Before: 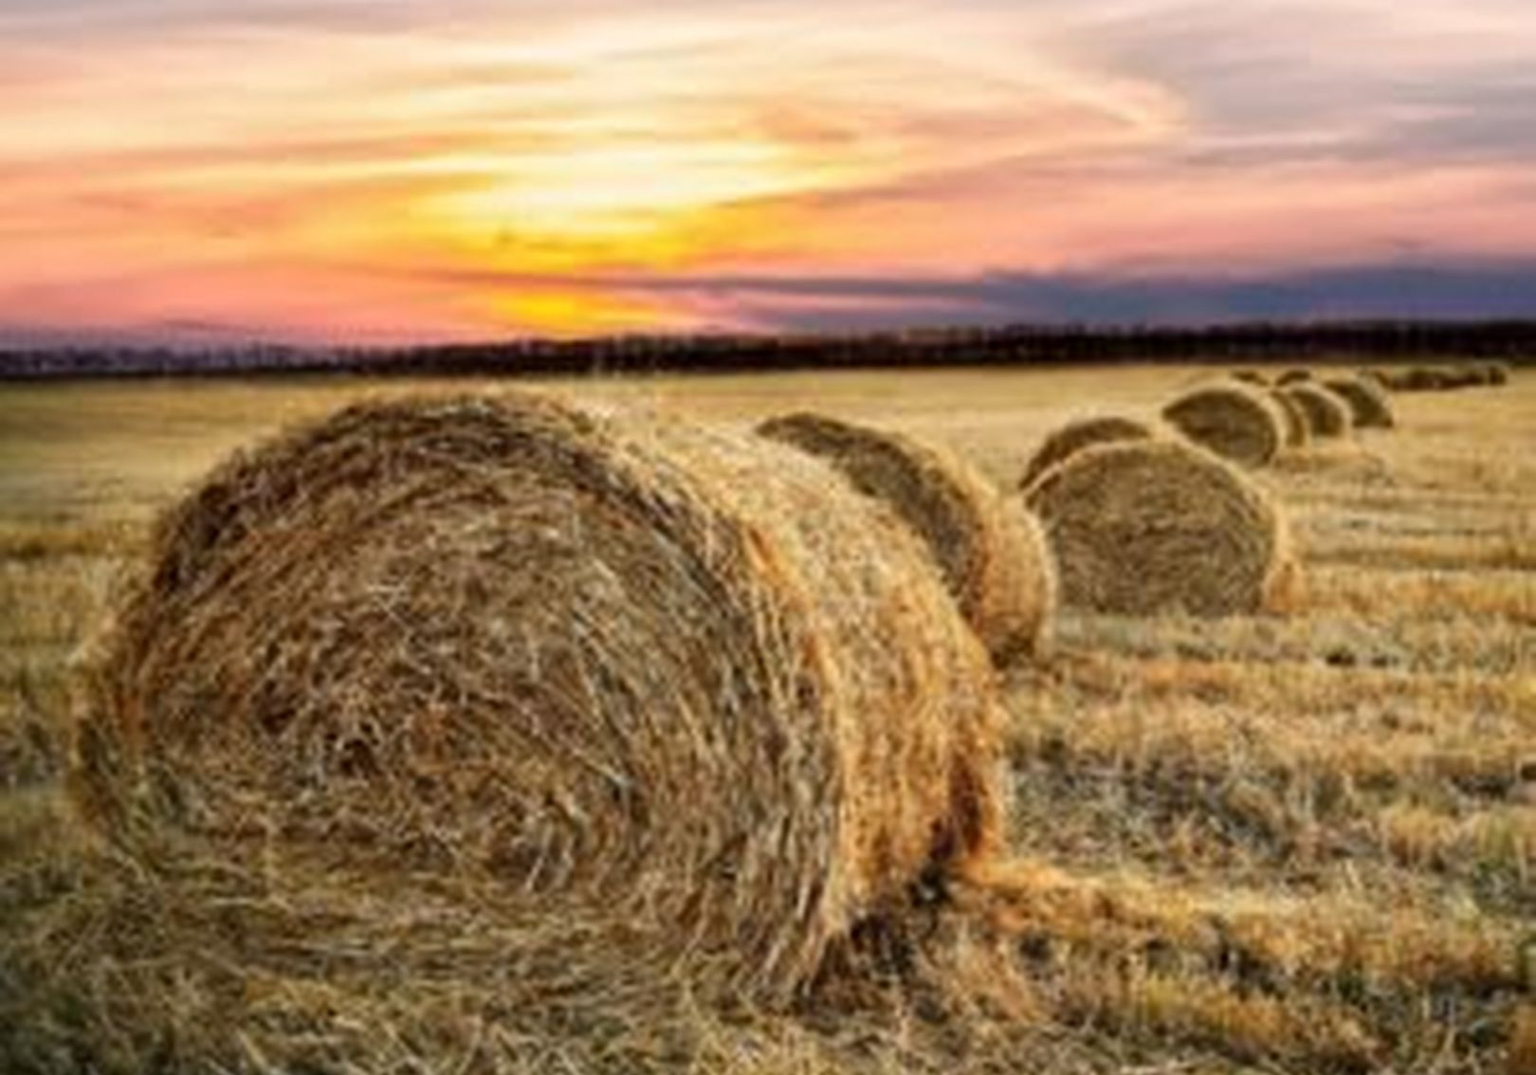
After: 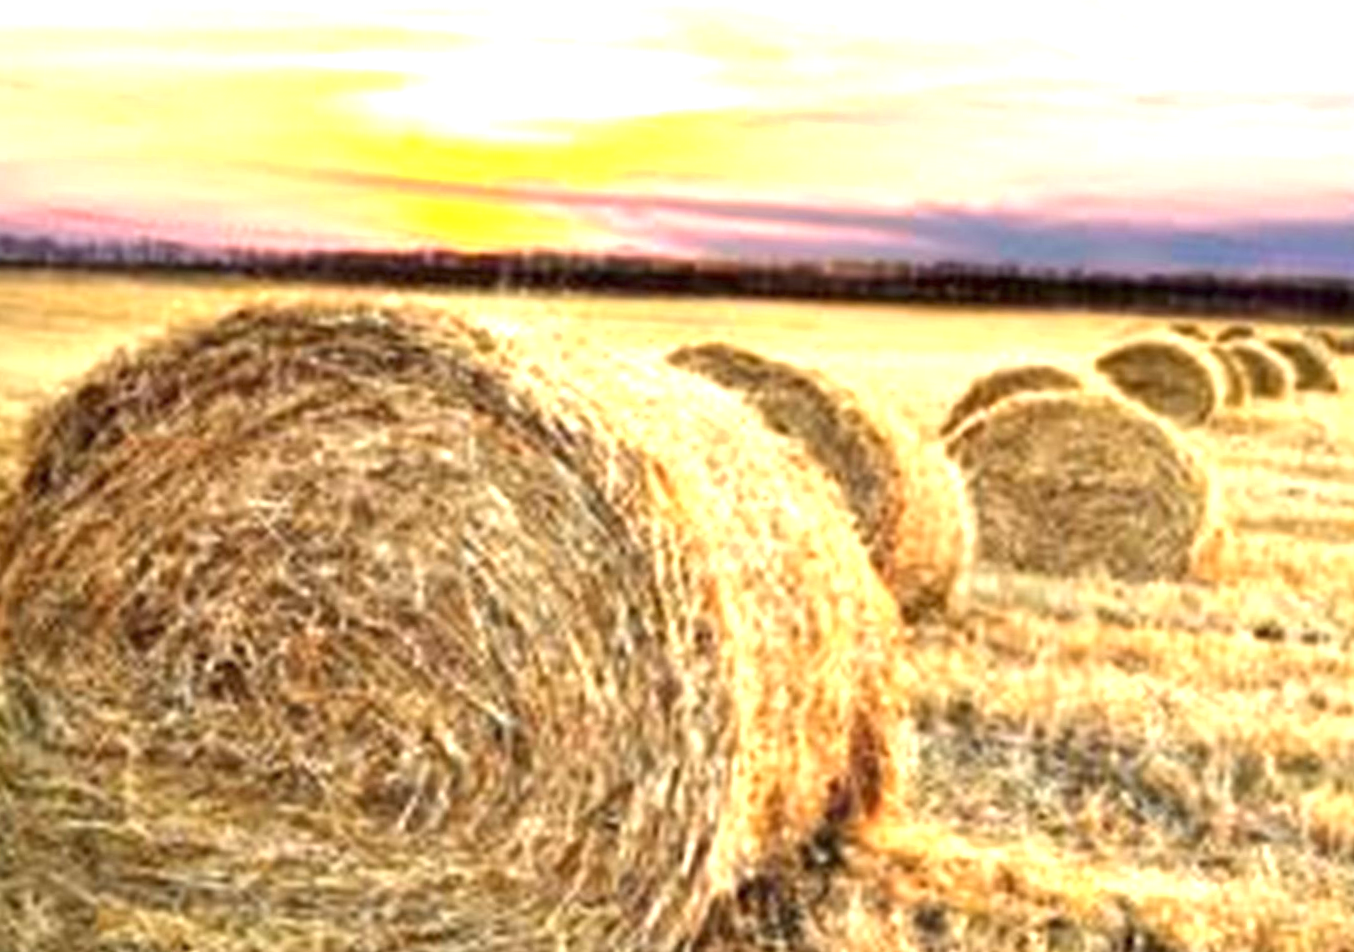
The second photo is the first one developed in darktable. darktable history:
crop and rotate: angle -3.14°, left 5.277%, top 5.201%, right 4.706%, bottom 4.357%
exposure: black level correction 0, exposure 1.507 EV, compensate highlight preservation false
